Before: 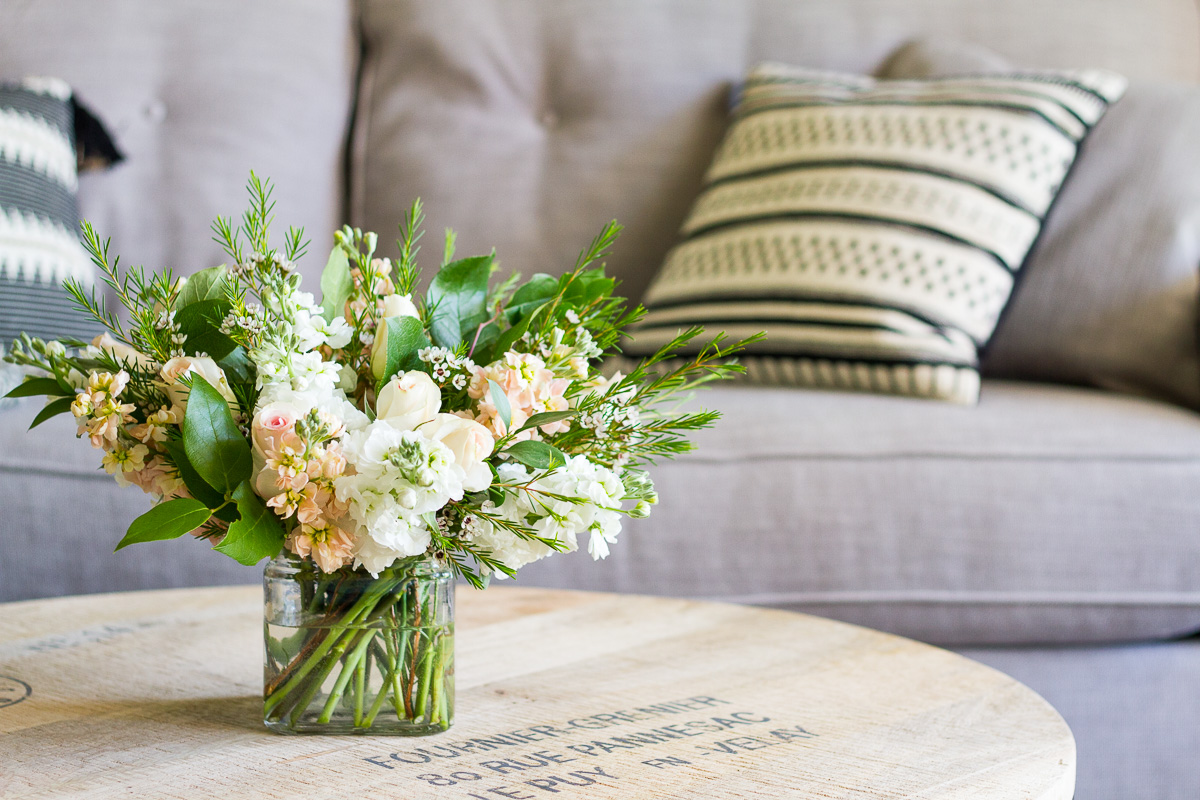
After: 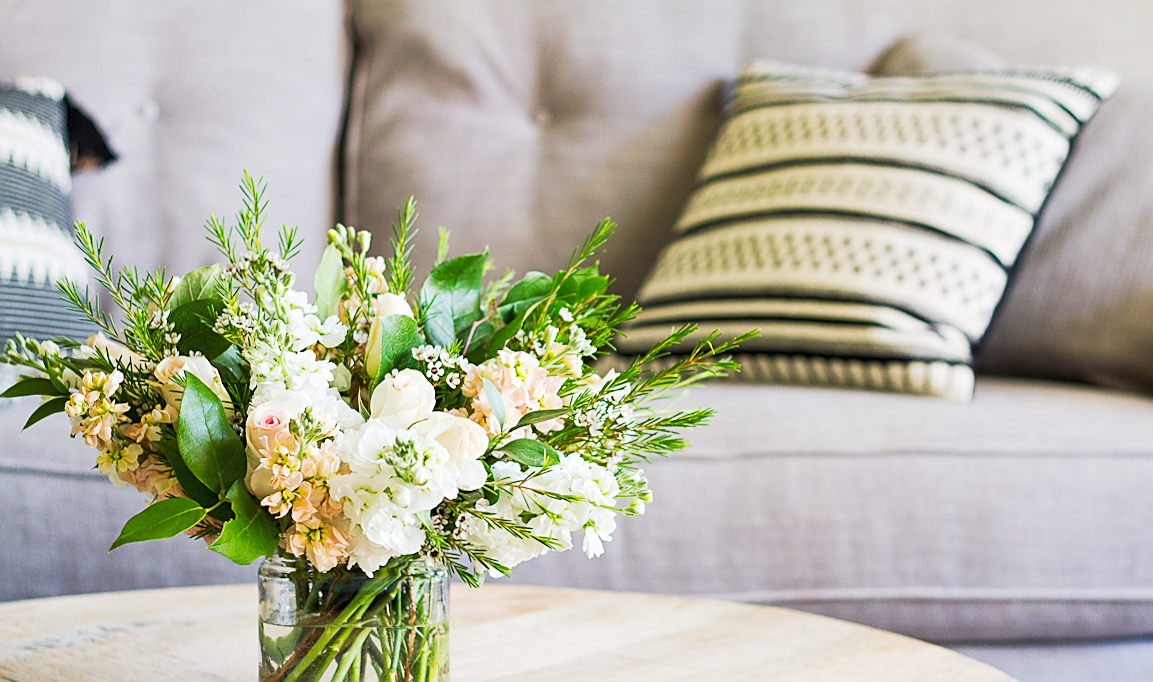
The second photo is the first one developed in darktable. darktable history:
tone equalizer: on, module defaults
sharpen: on, module defaults
crop and rotate: angle 0.2°, left 0.275%, right 3.127%, bottom 14.18%
tone curve: curves: ch0 [(0, 0) (0.003, 0.006) (0.011, 0.015) (0.025, 0.032) (0.044, 0.054) (0.069, 0.079) (0.1, 0.111) (0.136, 0.146) (0.177, 0.186) (0.224, 0.229) (0.277, 0.286) (0.335, 0.348) (0.399, 0.426) (0.468, 0.514) (0.543, 0.609) (0.623, 0.706) (0.709, 0.789) (0.801, 0.862) (0.898, 0.926) (1, 1)], preserve colors none
